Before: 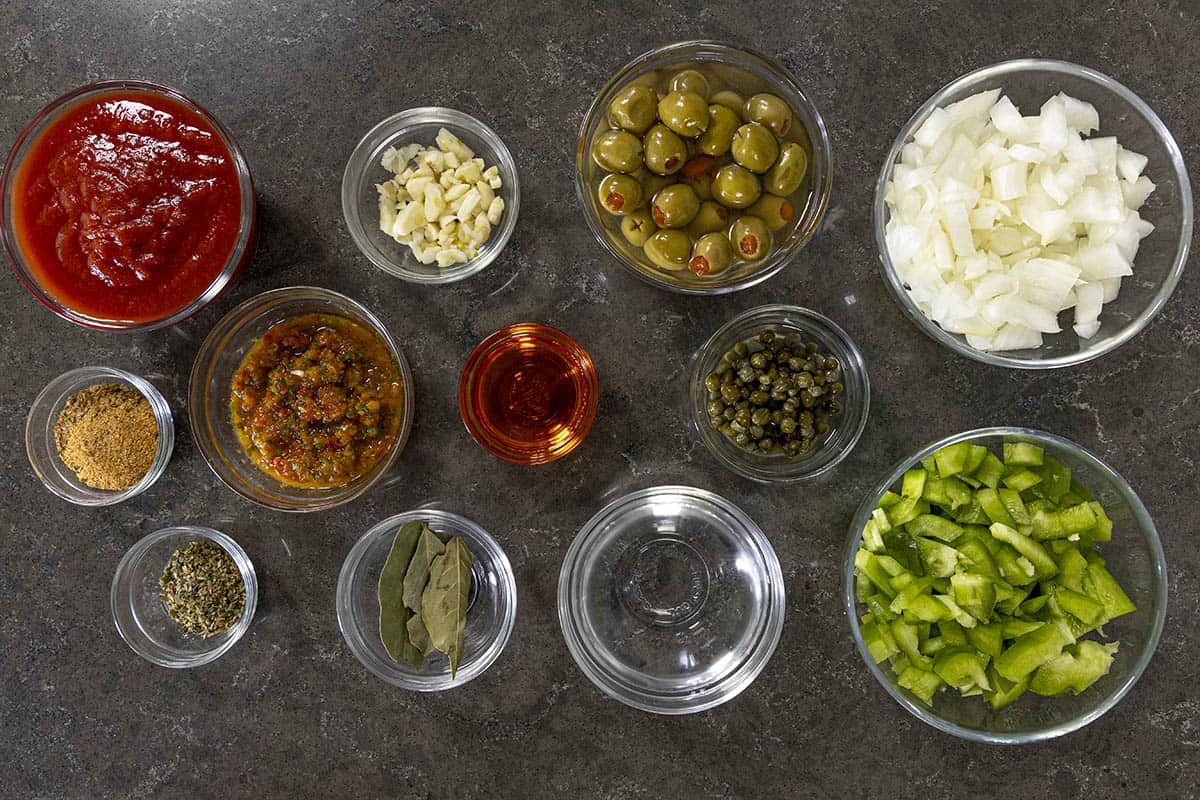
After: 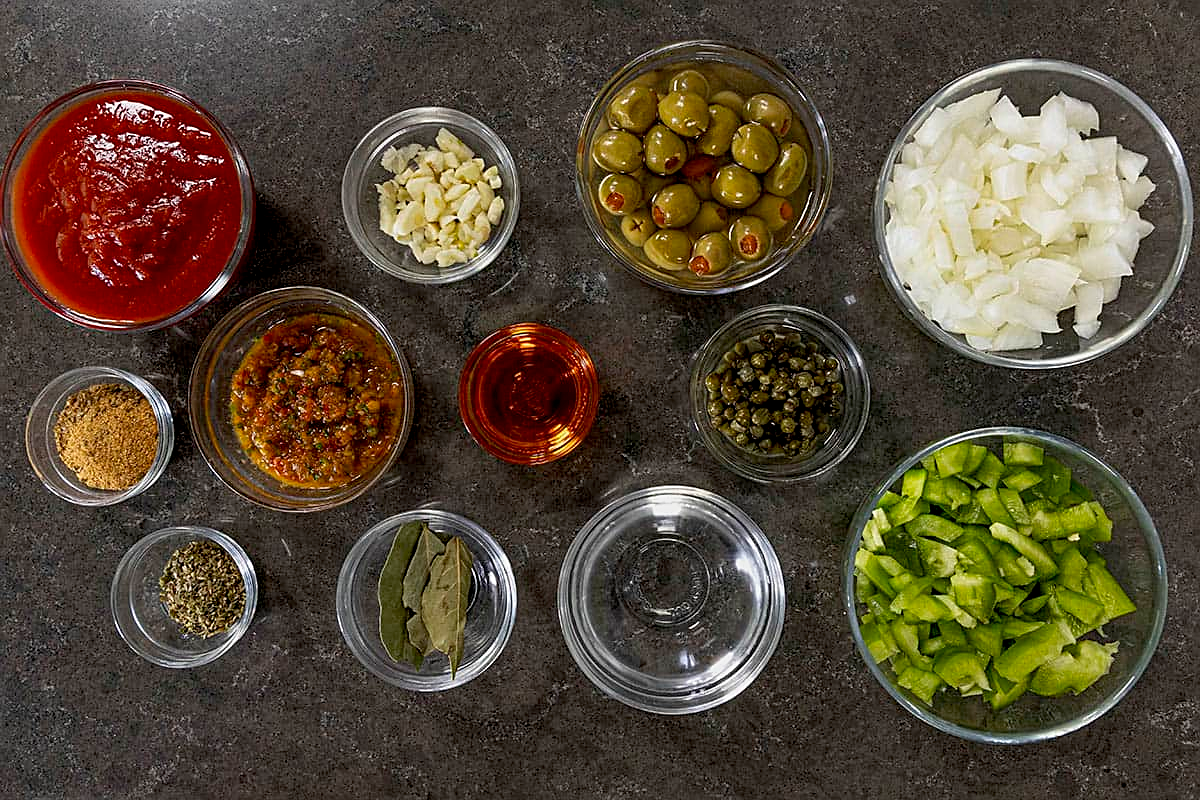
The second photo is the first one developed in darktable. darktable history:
exposure: black level correction 0.006, exposure -0.223 EV, compensate highlight preservation false
sharpen: on, module defaults
